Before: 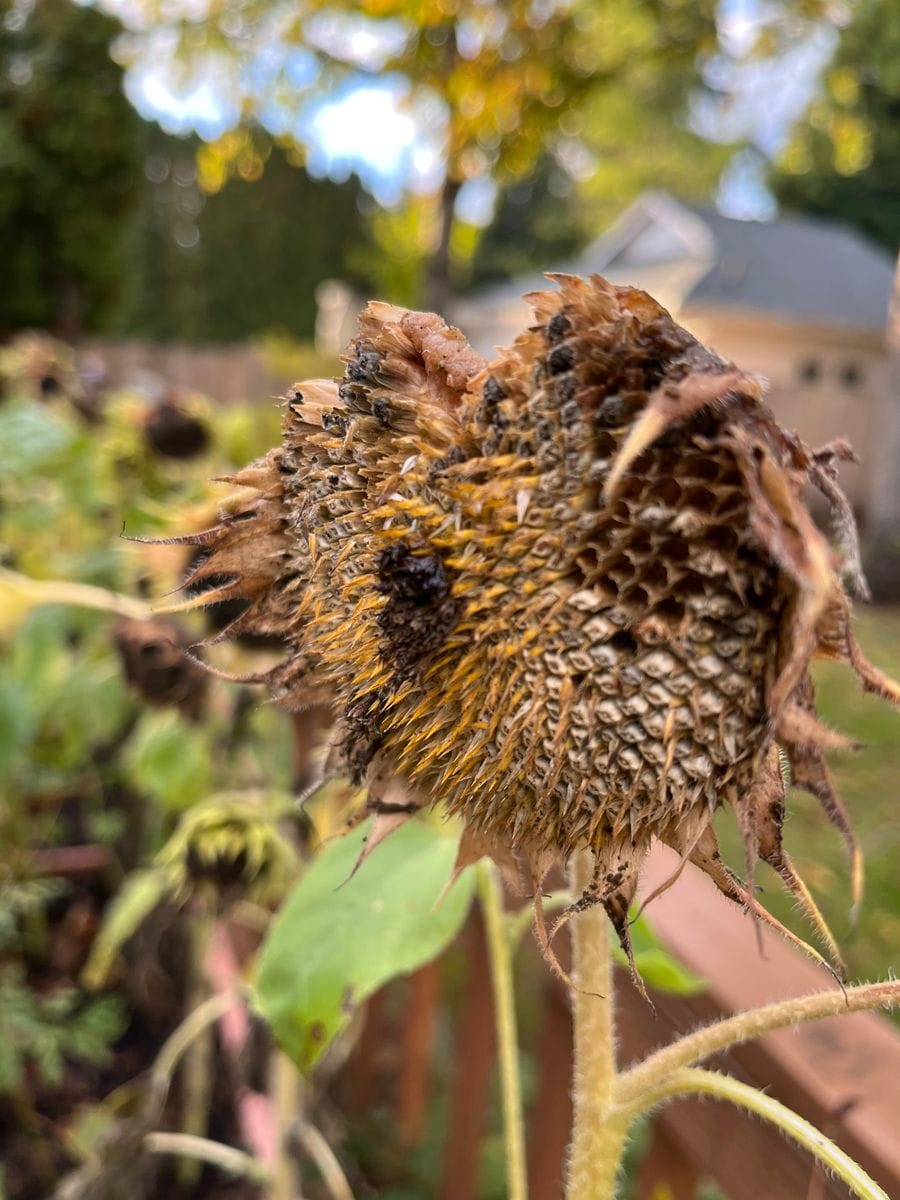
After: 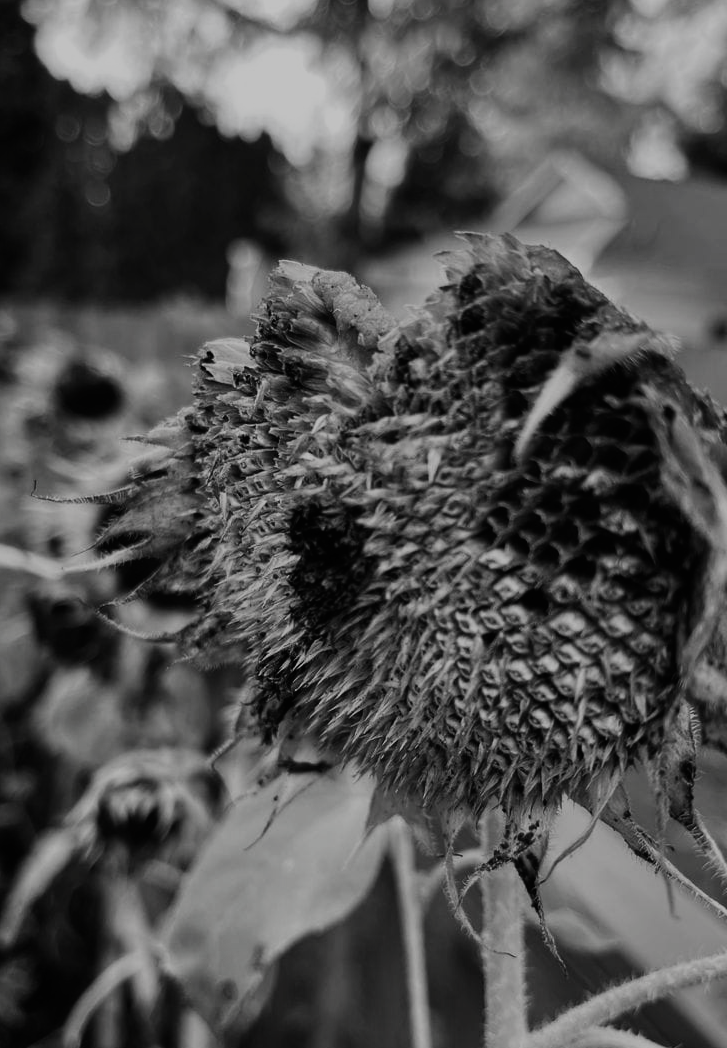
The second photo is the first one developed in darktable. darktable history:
crop: left 9.933%, top 3.464%, right 9.206%, bottom 9.138%
exposure: black level correction -0.017, exposure -1.011 EV, compensate highlight preservation false
filmic rgb: black relative exposure -5.06 EV, white relative exposure 3.54 EV, threshold 2.96 EV, hardness 3.19, contrast 1.488, highlights saturation mix -49.11%, color science v5 (2021), contrast in shadows safe, contrast in highlights safe, enable highlight reconstruction true
